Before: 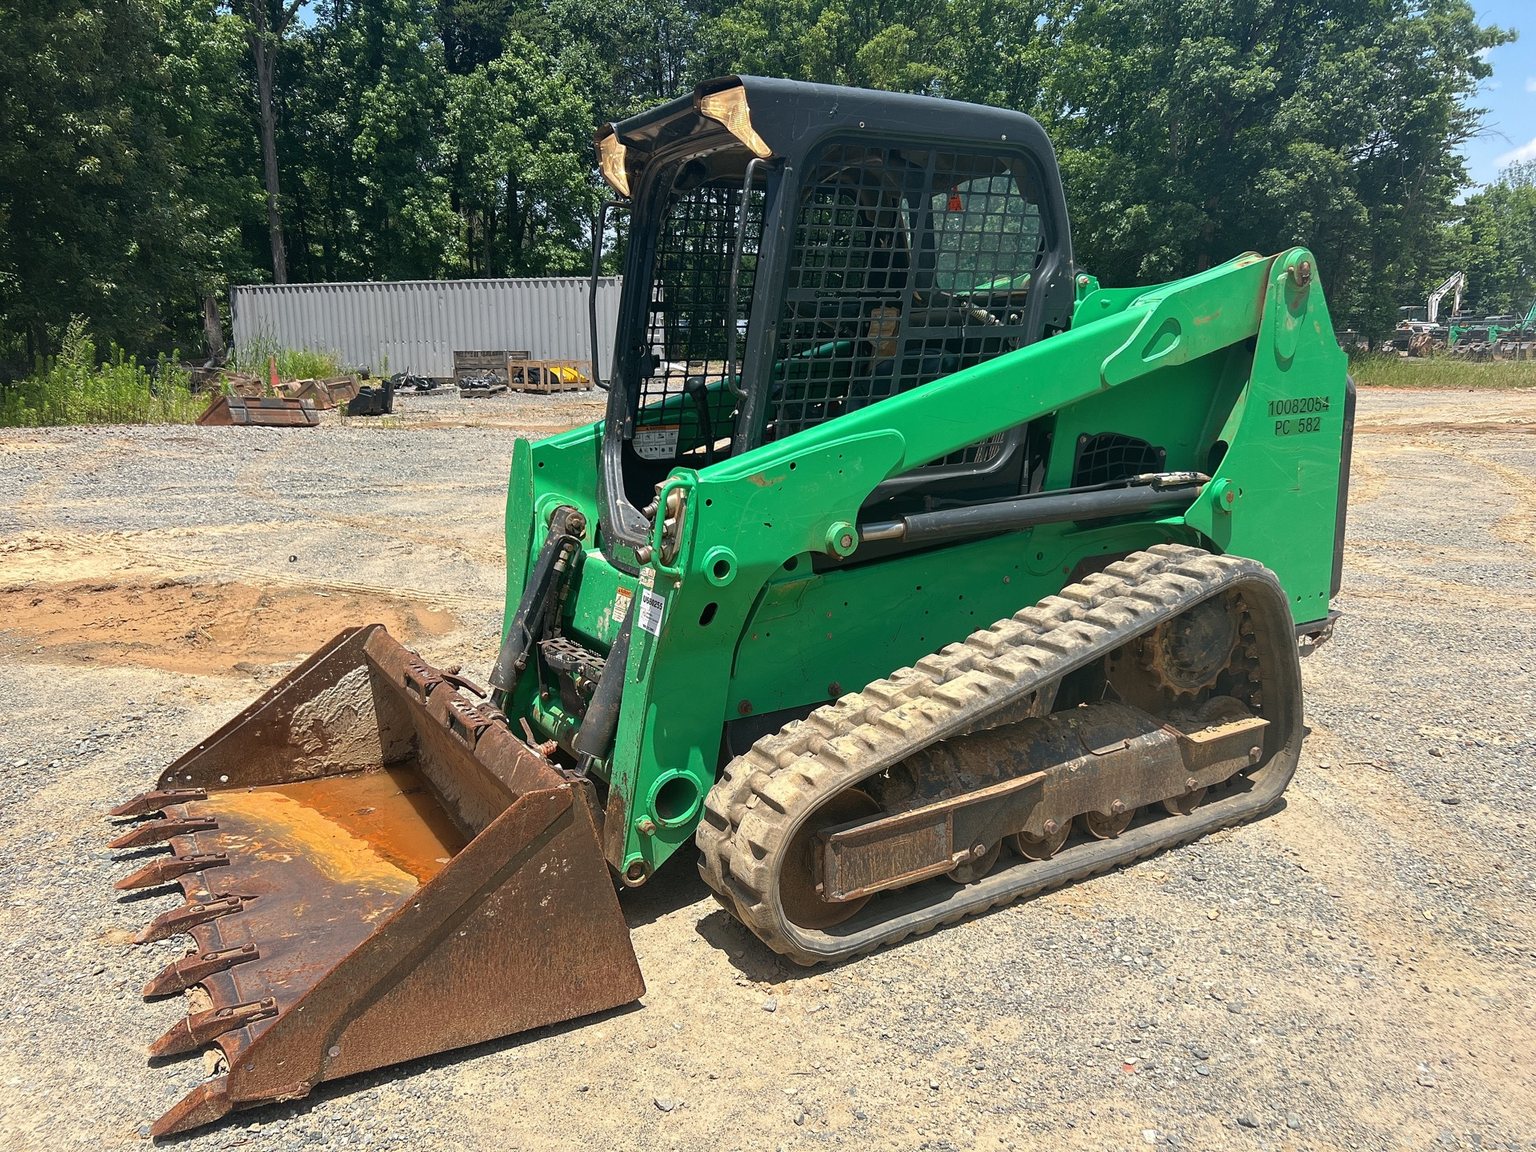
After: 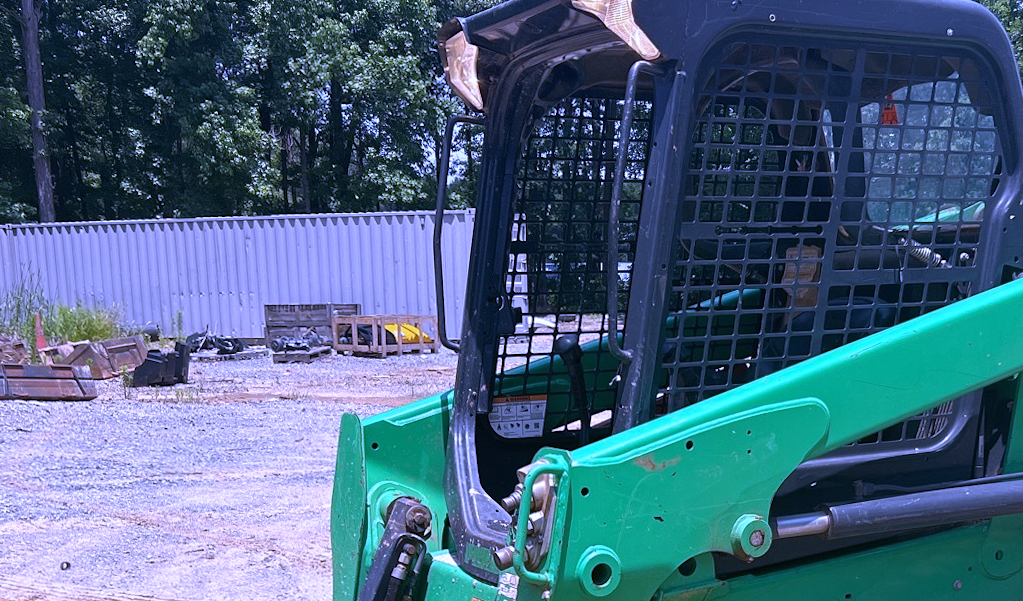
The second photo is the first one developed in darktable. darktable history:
rotate and perspective: rotation -0.45°, automatic cropping original format, crop left 0.008, crop right 0.992, crop top 0.012, crop bottom 0.988
white balance: red 0.98, blue 1.61
crop: left 15.306%, top 9.065%, right 30.789%, bottom 48.638%
